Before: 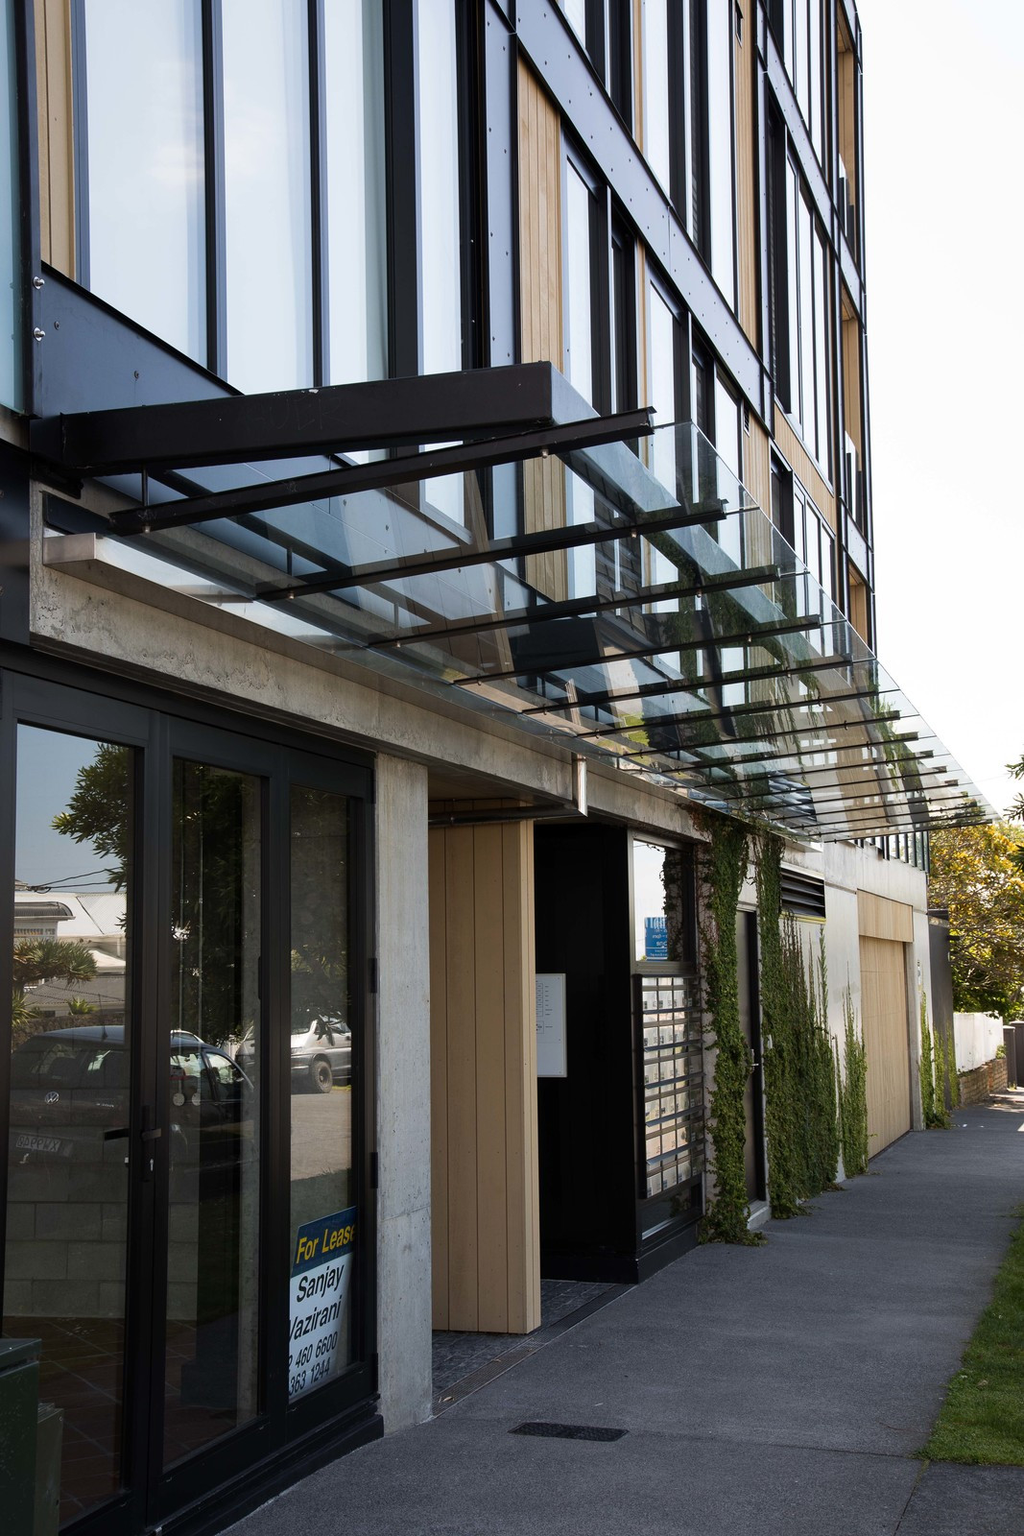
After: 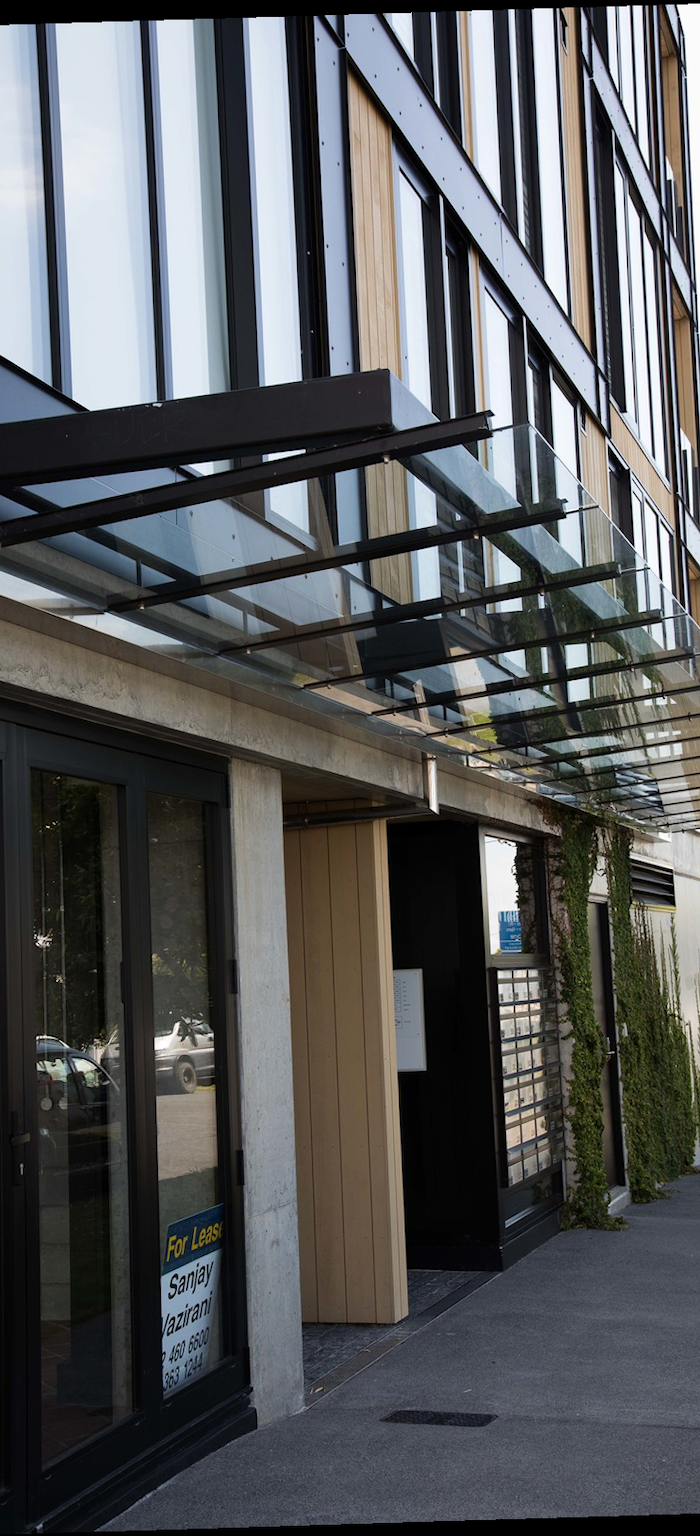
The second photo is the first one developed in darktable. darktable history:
rotate and perspective: rotation -1.75°, automatic cropping off
crop and rotate: left 15.546%, right 17.787%
